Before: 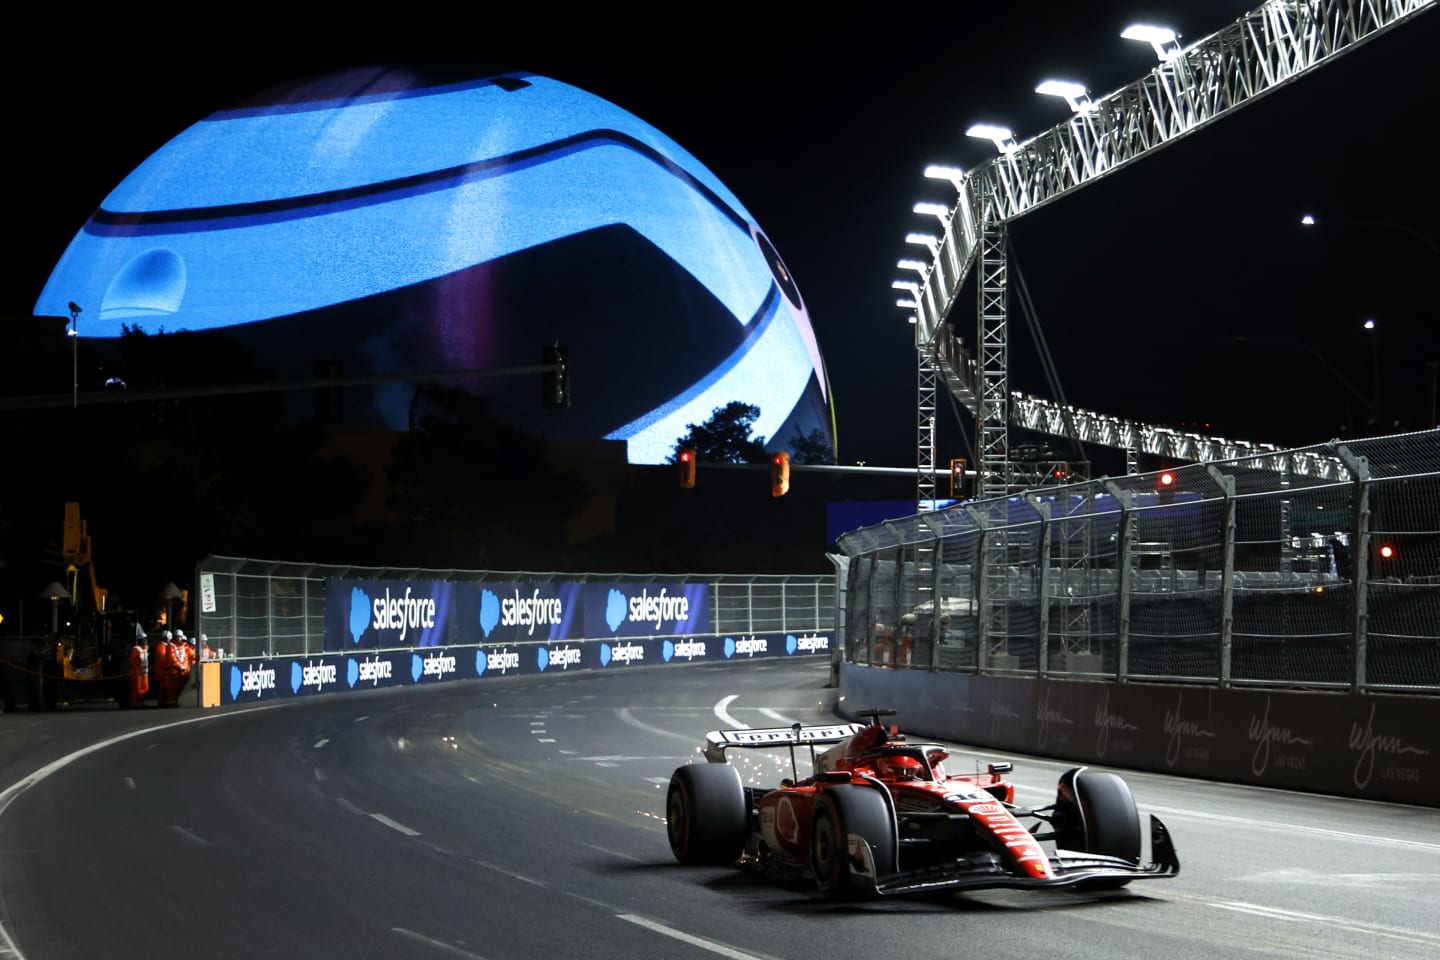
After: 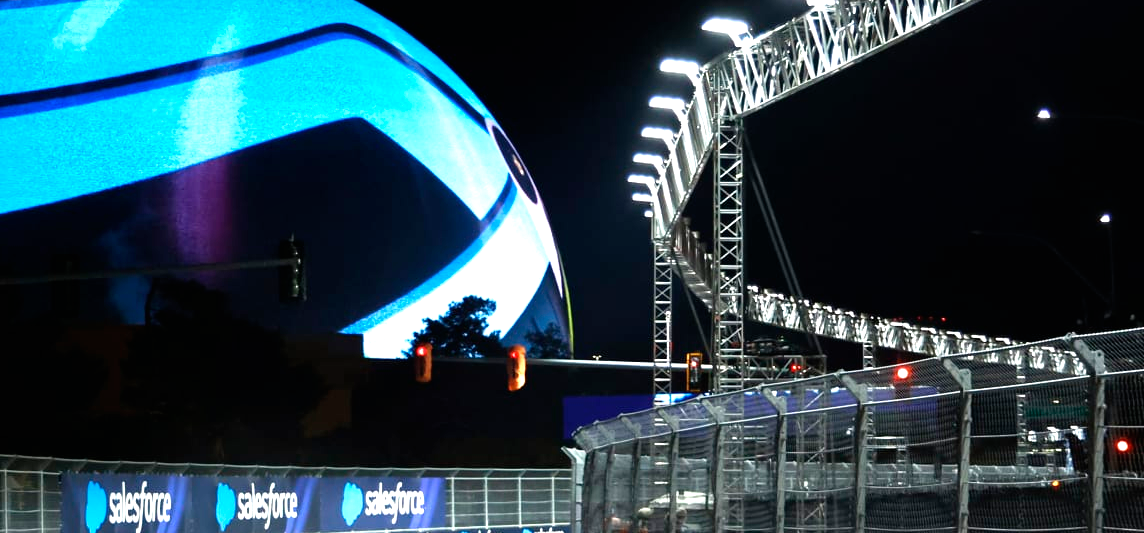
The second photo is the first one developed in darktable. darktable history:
crop: left 18.363%, top 11.115%, right 2.133%, bottom 33.36%
tone equalizer: on, module defaults
exposure: black level correction 0, exposure 0.9 EV, compensate highlight preservation false
